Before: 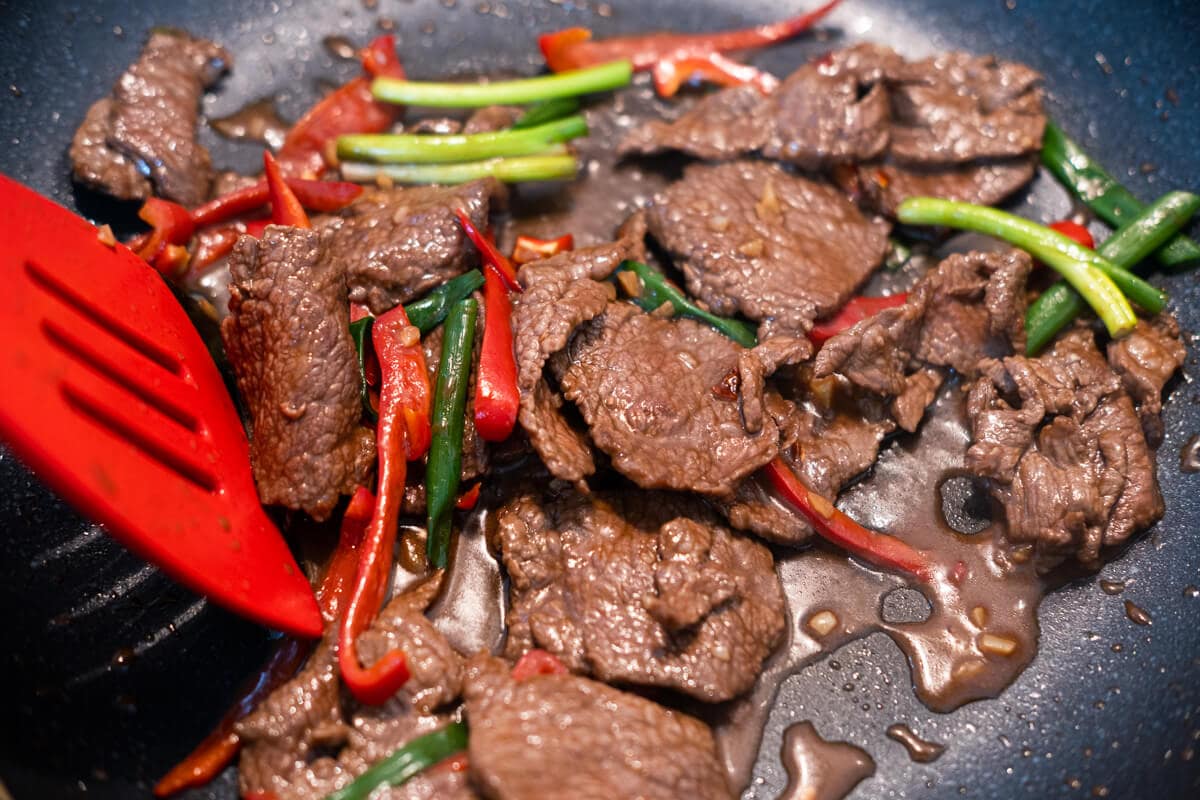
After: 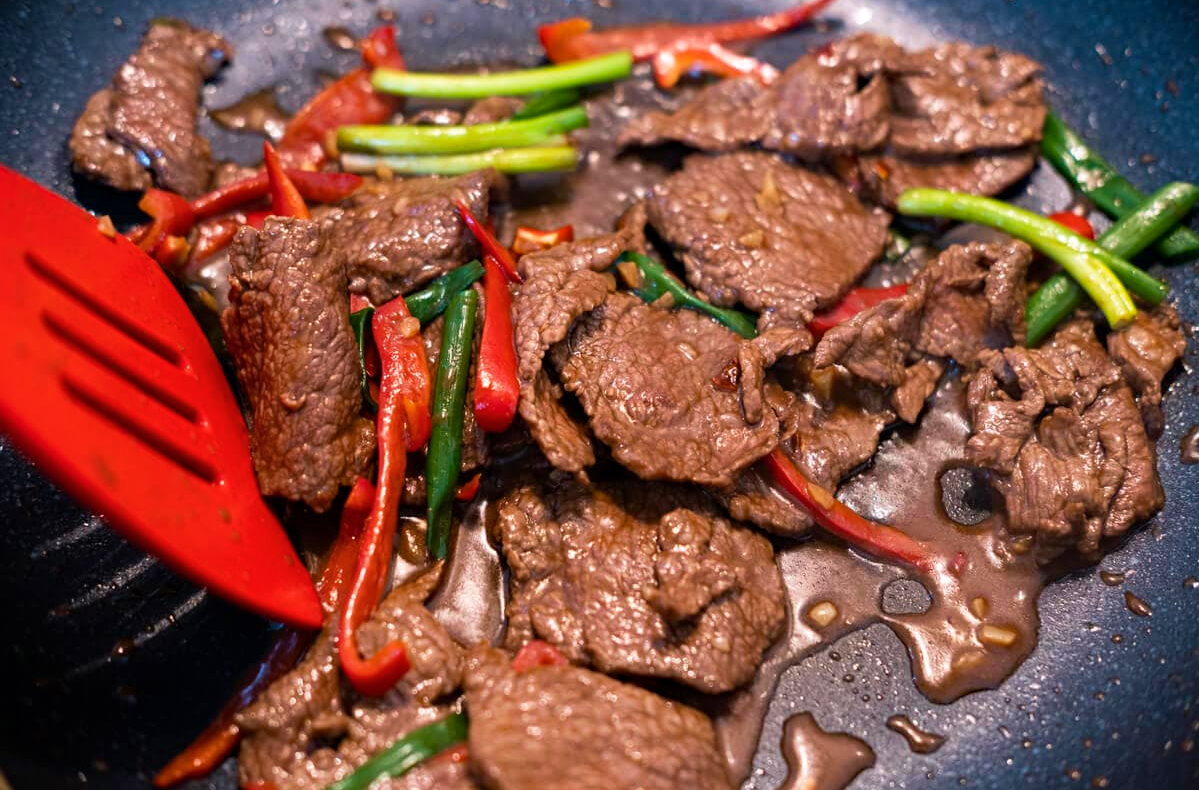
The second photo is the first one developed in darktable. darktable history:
color balance rgb: highlights gain › chroma 0.26%, highlights gain › hue 329.87°, perceptual saturation grading › global saturation 0.647%, global vibrance 20%
velvia: on, module defaults
crop: top 1.132%, right 0.049%
haze removal: adaptive false
